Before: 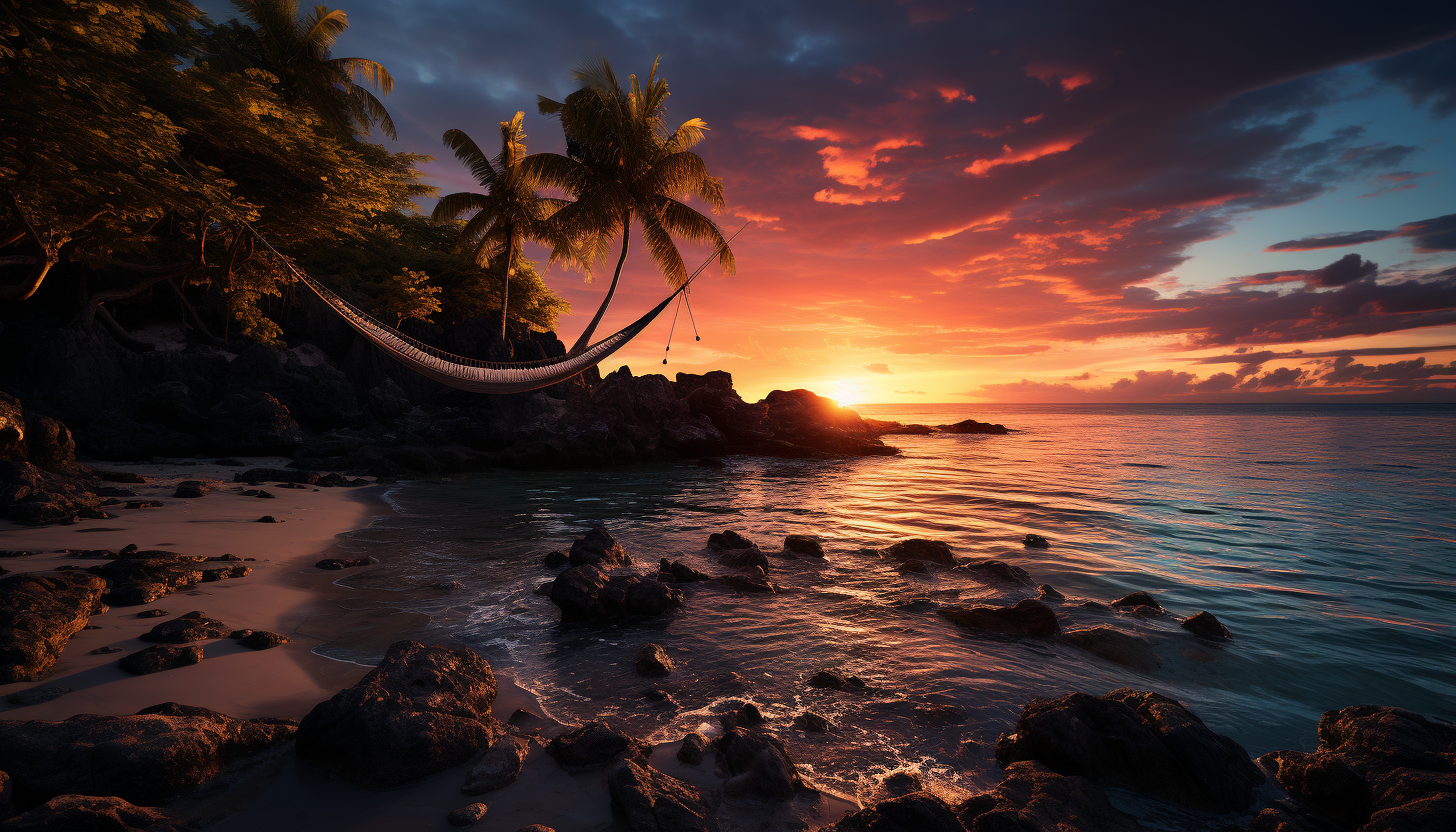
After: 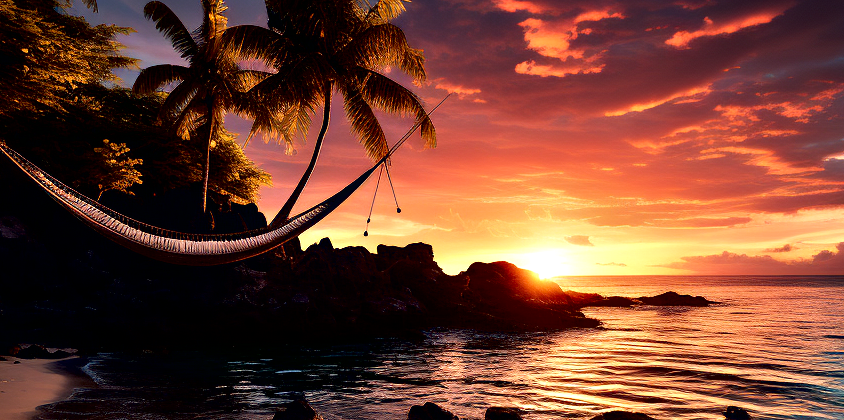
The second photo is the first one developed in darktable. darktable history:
exposure: black level correction 0.01, exposure 0.008 EV, compensate highlight preservation false
crop: left 20.593%, top 15.499%, right 21.417%, bottom 33.915%
contrast equalizer: octaves 7, y [[0.6 ×6], [0.55 ×6], [0 ×6], [0 ×6], [0 ×6]]
